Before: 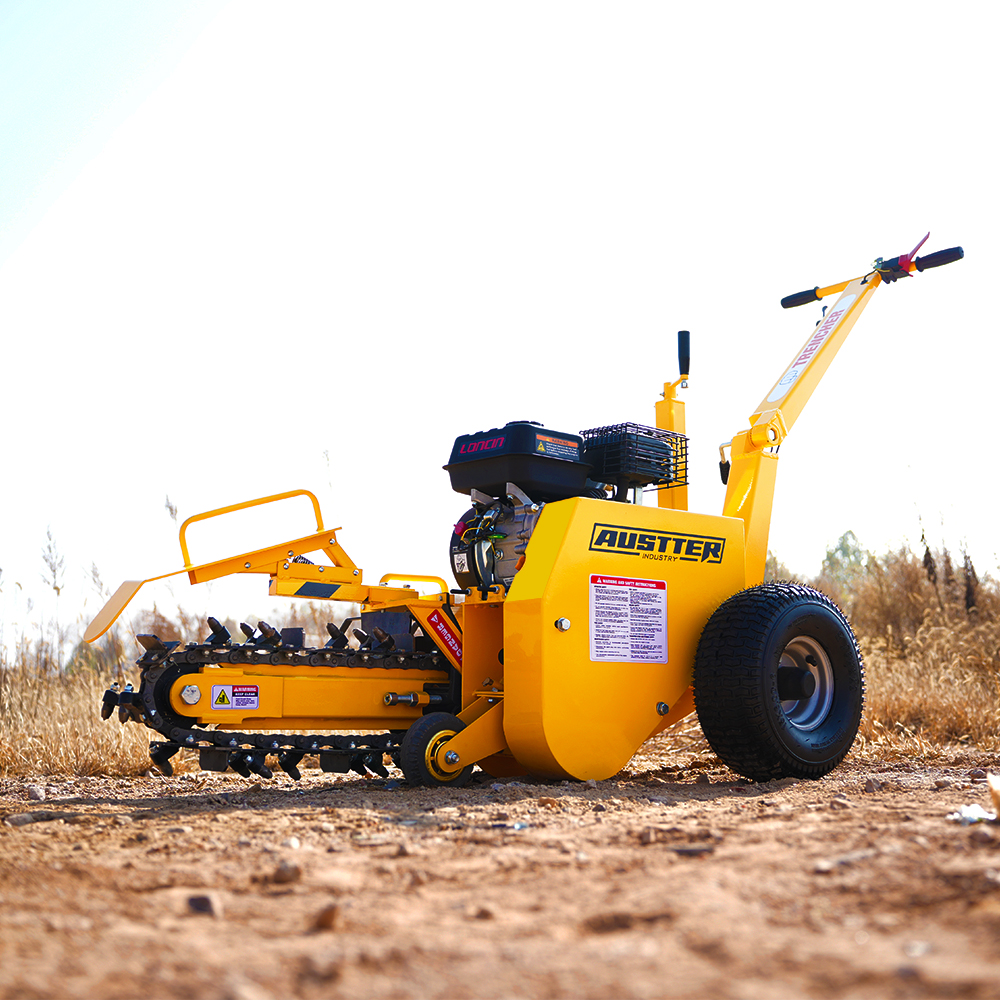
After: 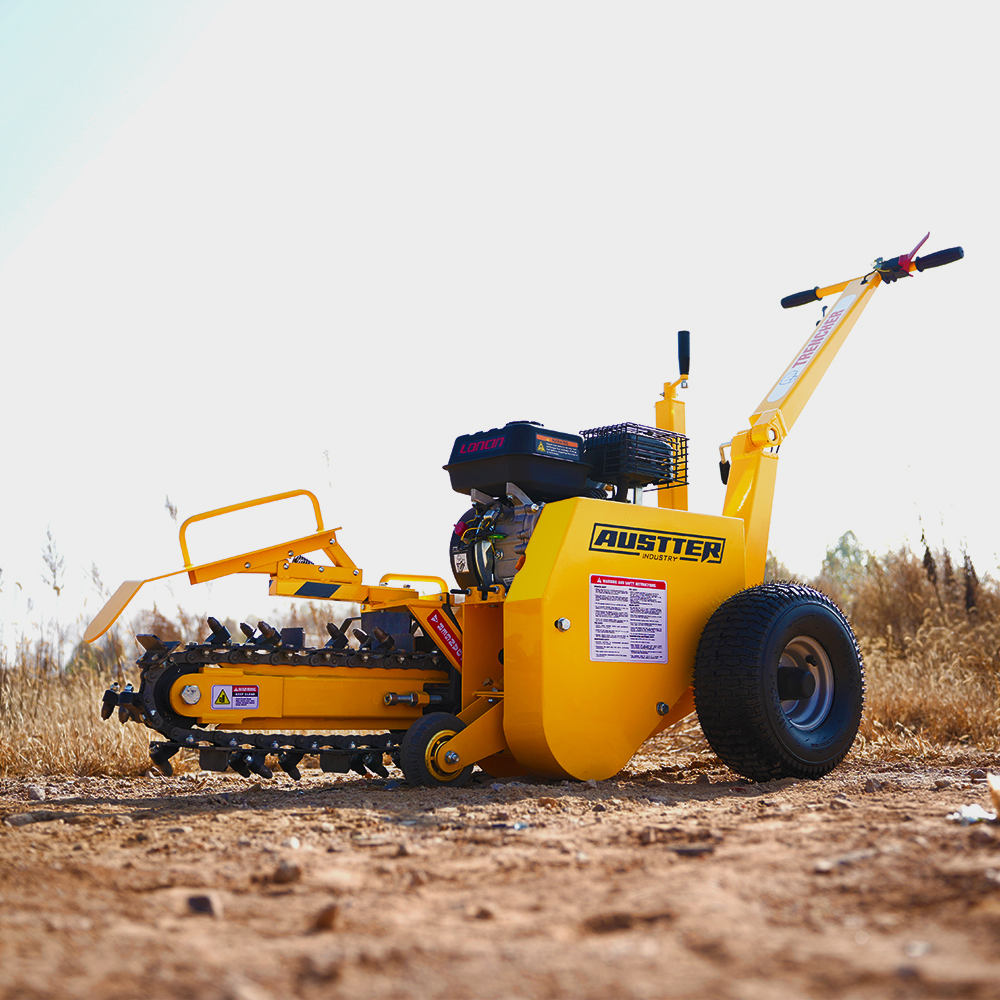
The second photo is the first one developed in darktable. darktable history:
tone equalizer: -8 EV 0.272 EV, -7 EV 0.4 EV, -6 EV 0.448 EV, -5 EV 0.223 EV, -3 EV -0.253 EV, -2 EV -0.409 EV, -1 EV -0.44 EV, +0 EV -0.238 EV
